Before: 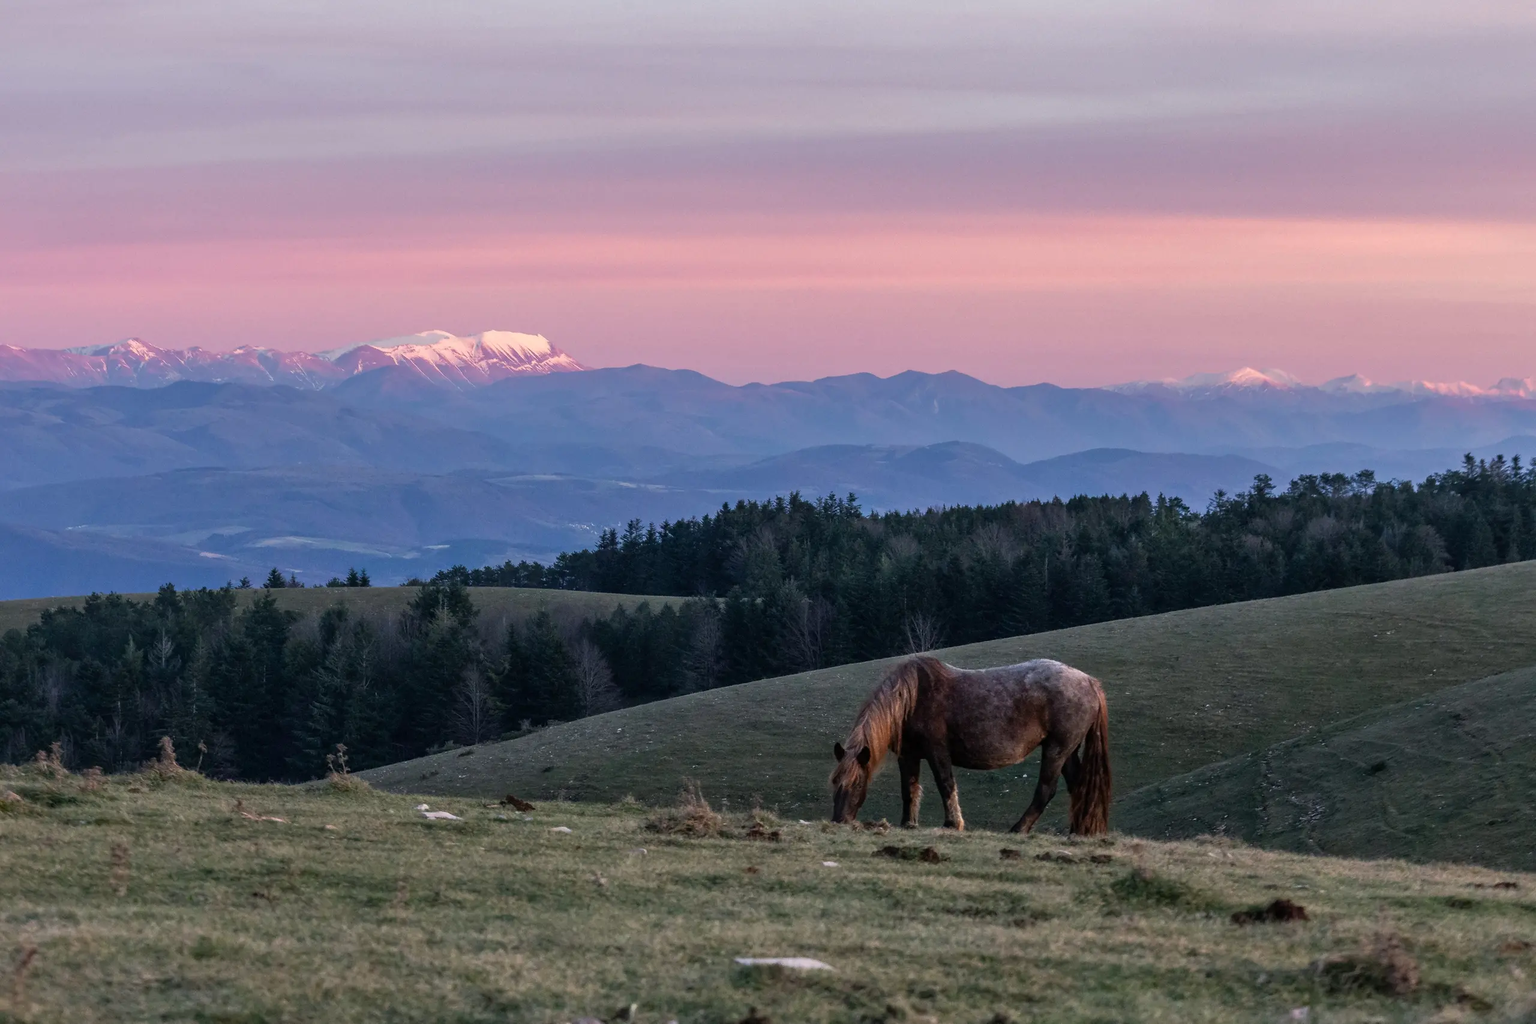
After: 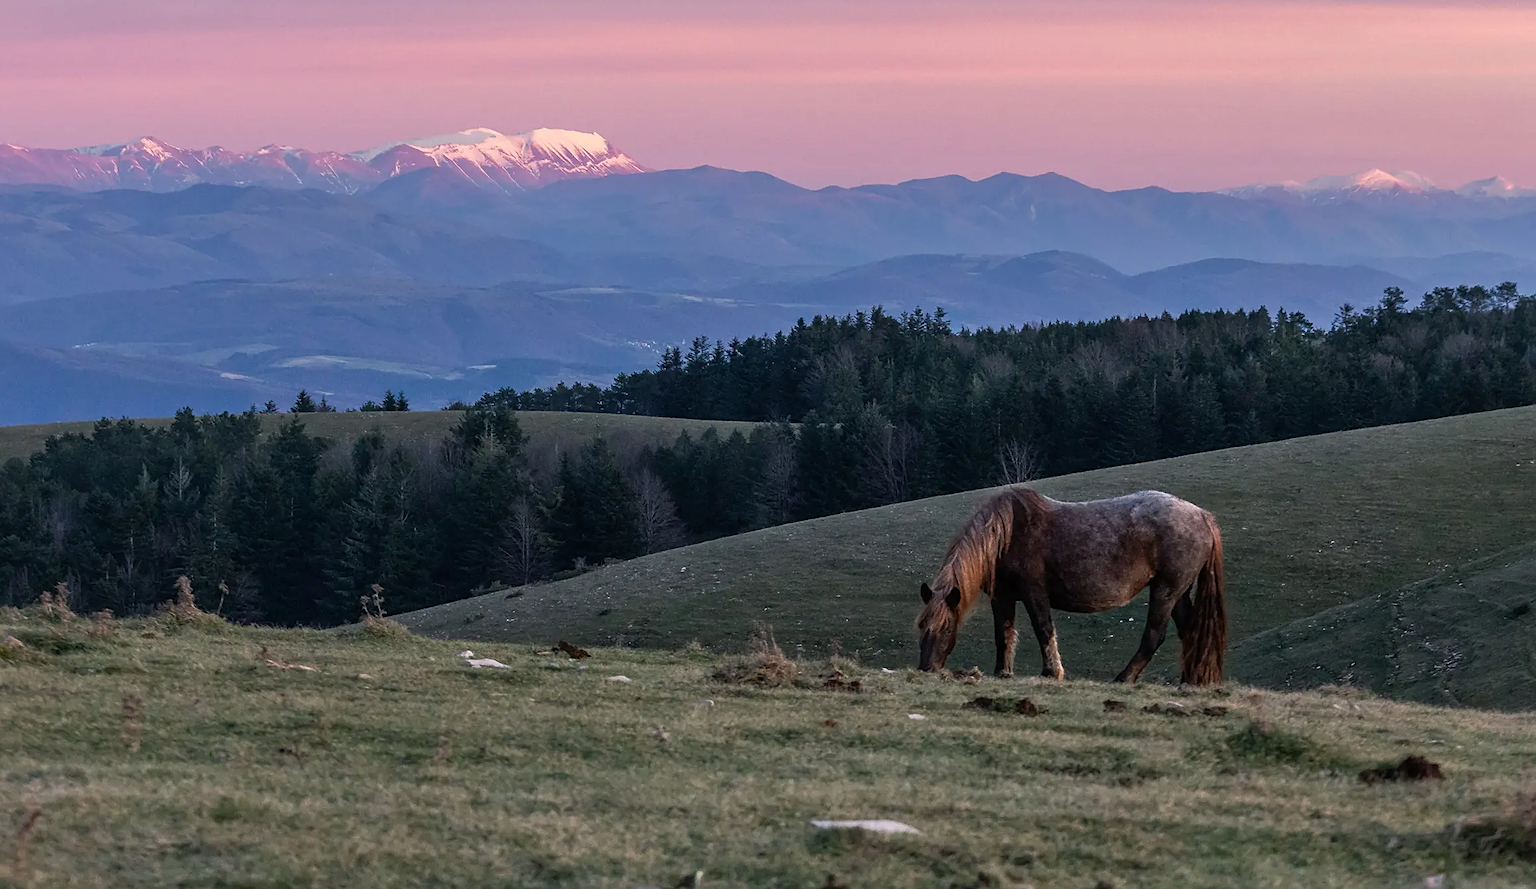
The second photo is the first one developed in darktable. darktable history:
sharpen: on, module defaults
crop: top 20.98%, right 9.35%, bottom 0.251%
